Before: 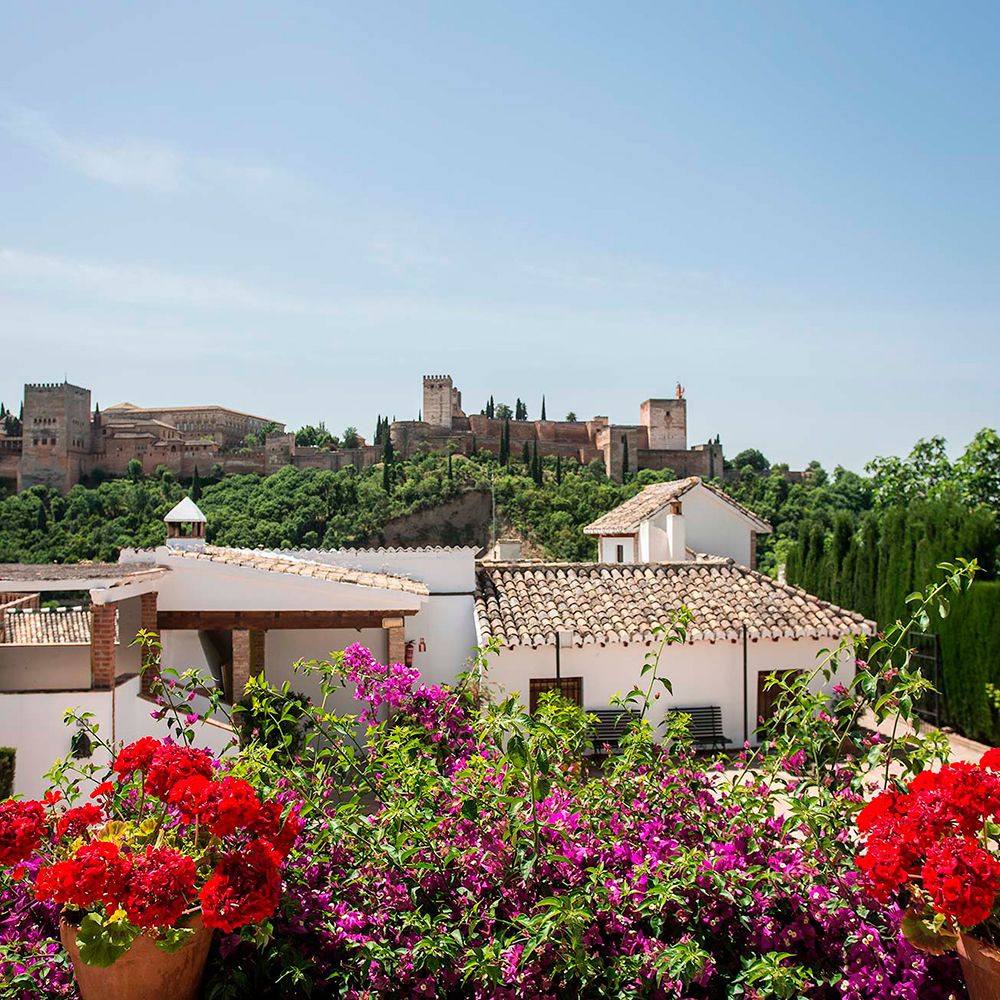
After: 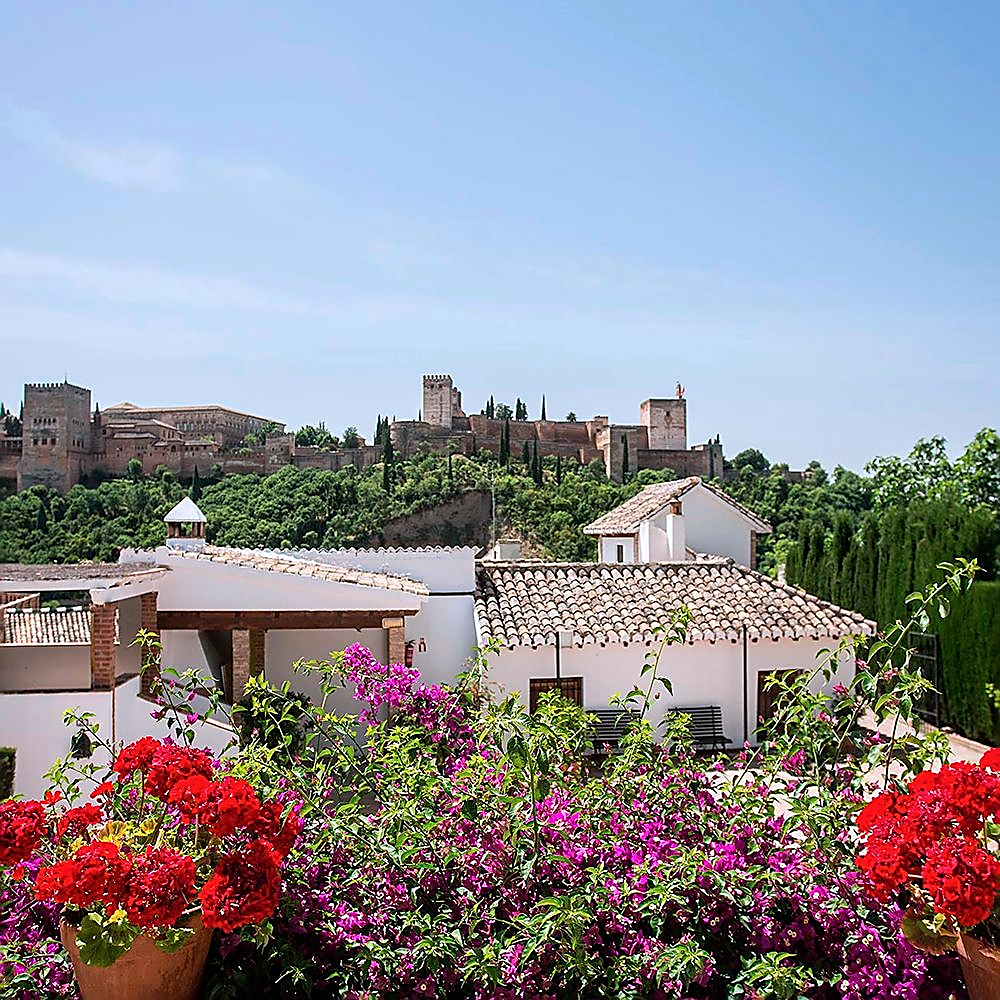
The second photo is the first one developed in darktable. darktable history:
sharpen: radius 1.367, amount 1.239, threshold 0.782
color calibration: illuminant as shot in camera, x 0.358, y 0.373, temperature 4628.91 K
